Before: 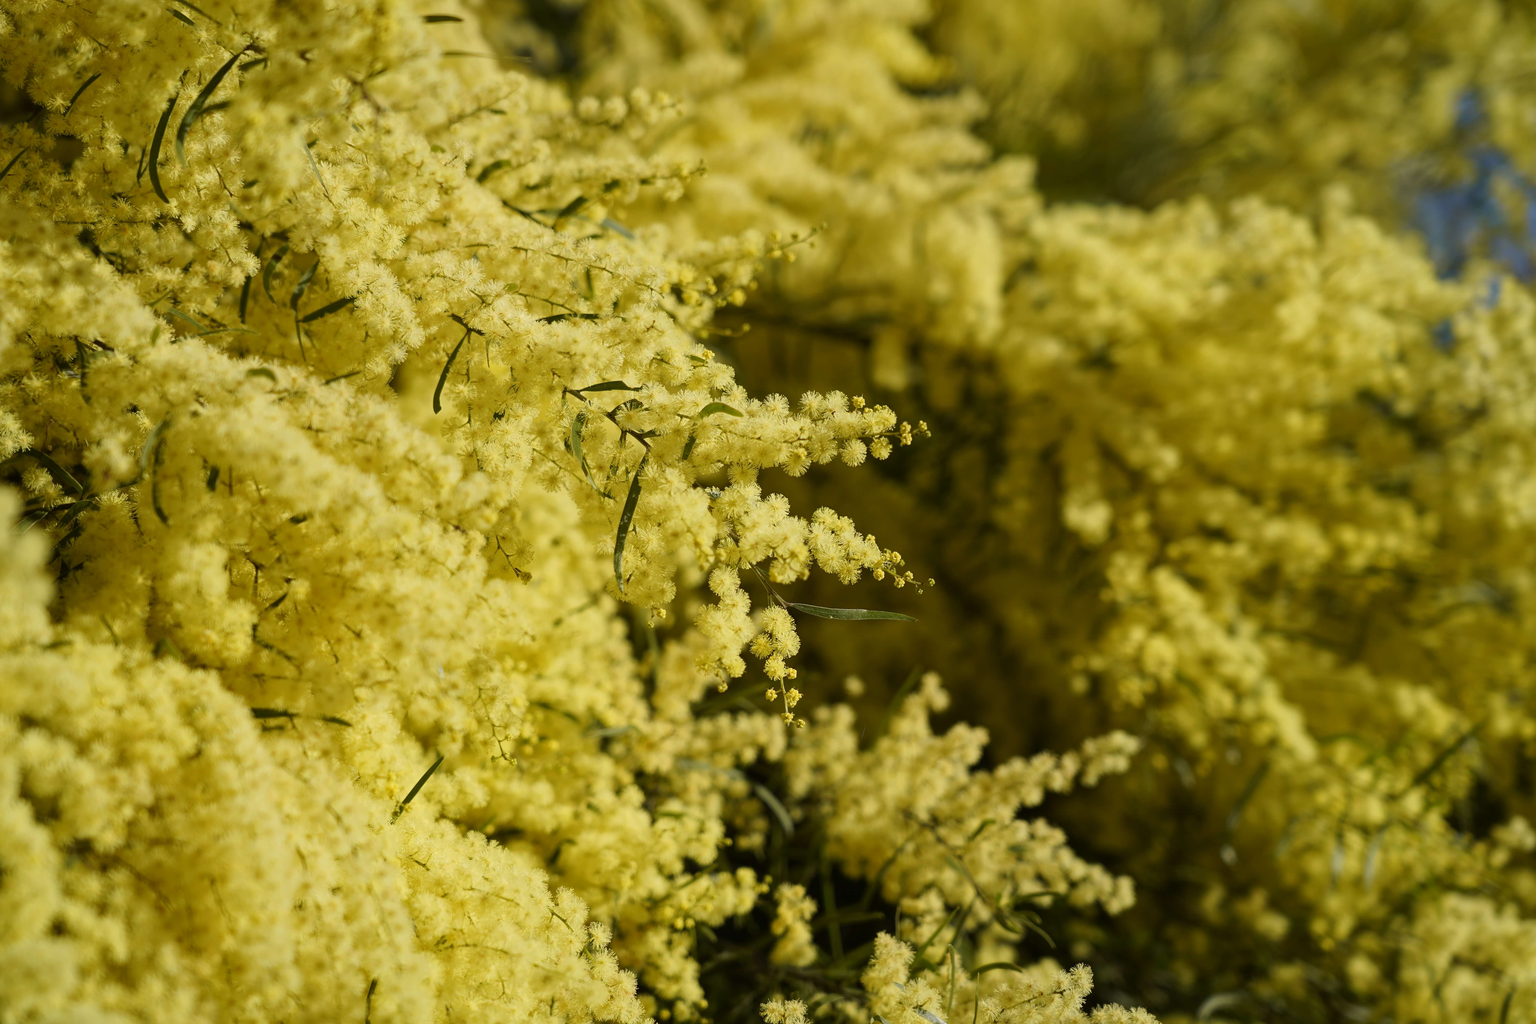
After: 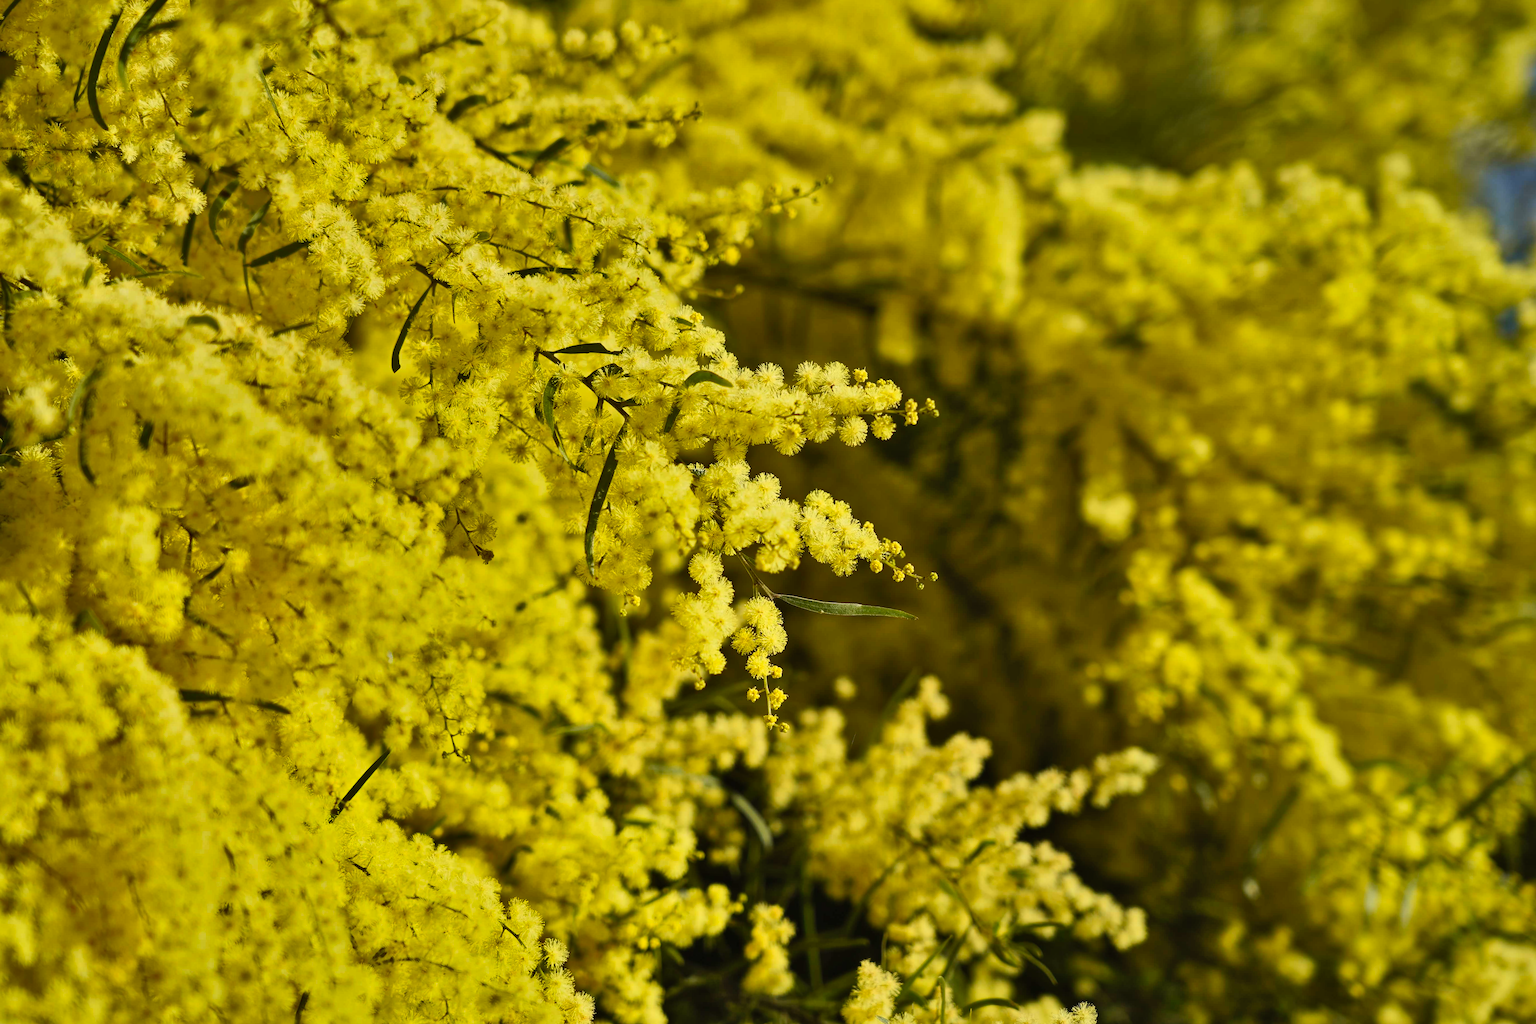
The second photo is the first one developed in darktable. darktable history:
crop and rotate: angle -1.96°, left 3.097%, top 4.154%, right 1.586%, bottom 0.529%
shadows and highlights: white point adjustment -3.64, highlights -63.34, highlights color adjustment 42%, soften with gaussian
color balance: contrast 10%
contrast brightness saturation: contrast 0.2, brightness 0.16, saturation 0.22
